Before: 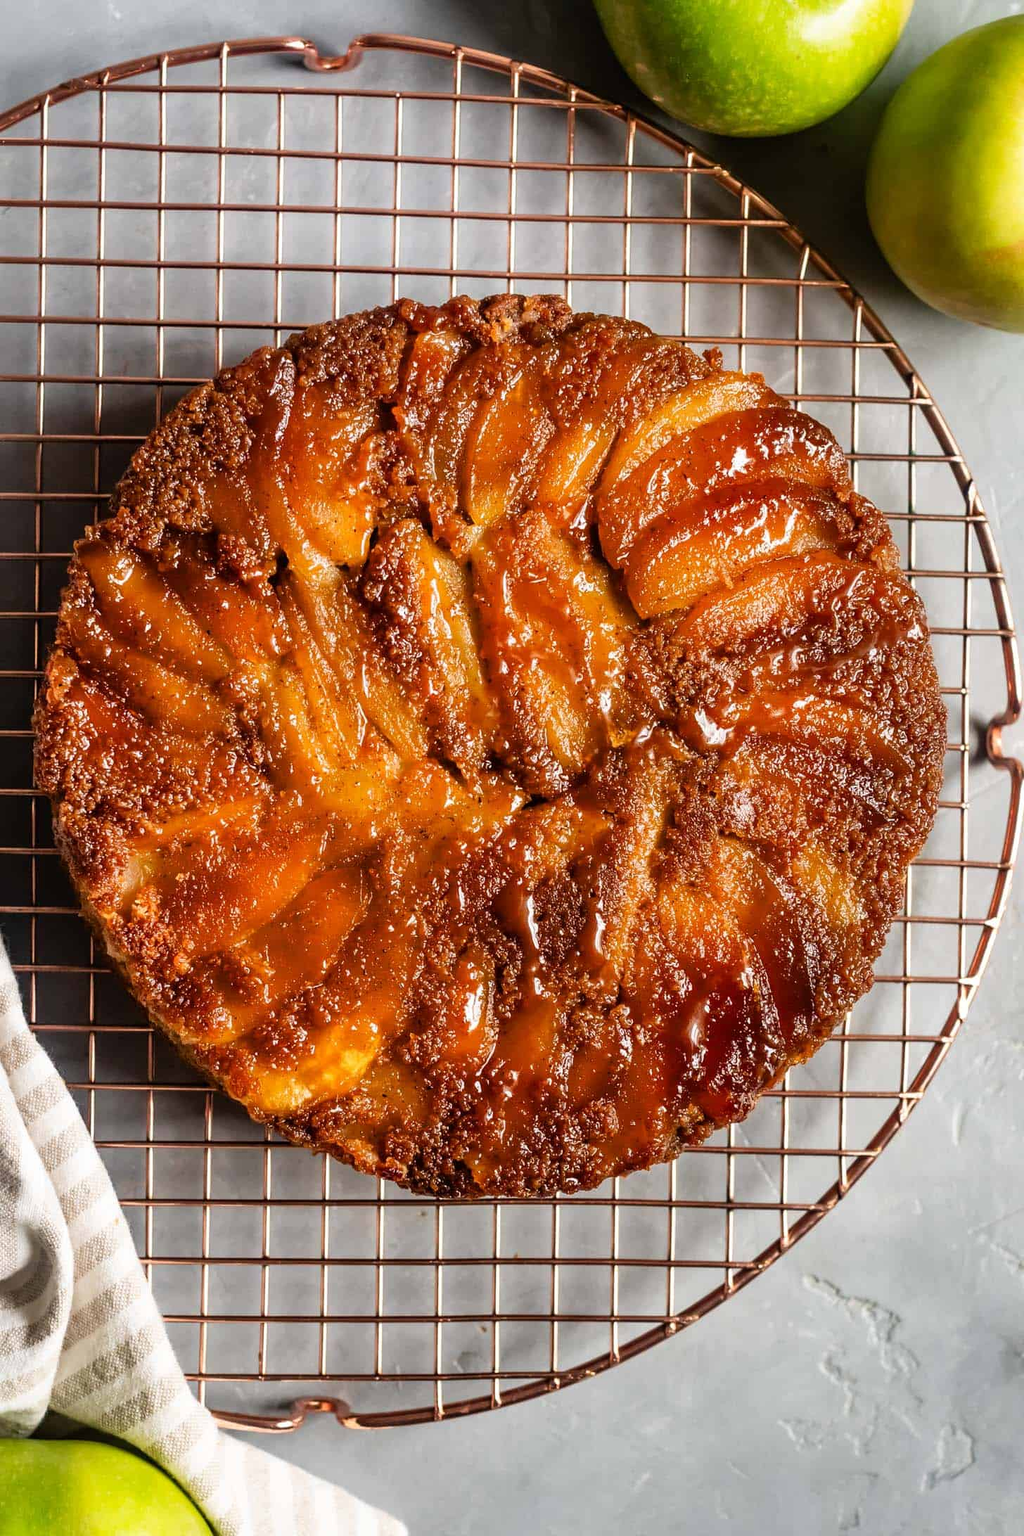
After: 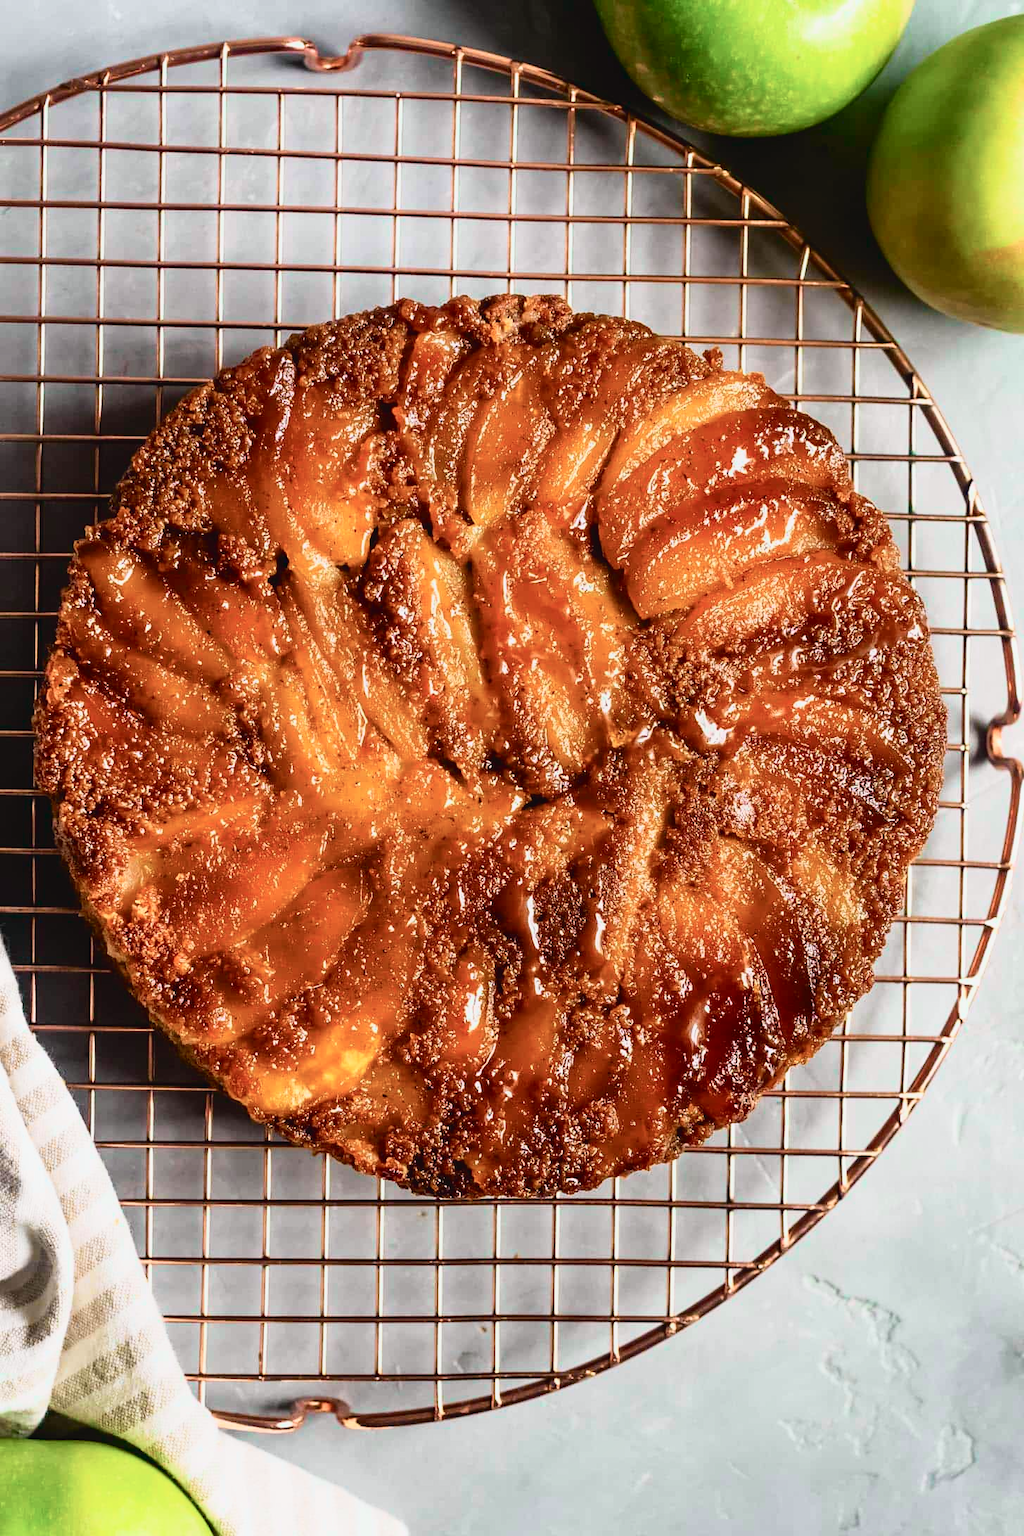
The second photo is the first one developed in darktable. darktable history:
velvia: strength 15.19%
shadows and highlights: shadows 1.39, highlights 41.72
tone curve: curves: ch0 [(0, 0.029) (0.099, 0.082) (0.264, 0.253) (0.447, 0.481) (0.678, 0.721) (0.828, 0.857) (0.992, 0.94)]; ch1 [(0, 0) (0.311, 0.266) (0.411, 0.374) (0.481, 0.458) (0.501, 0.499) (0.514, 0.512) (0.575, 0.577) (0.643, 0.648) (0.682, 0.674) (0.802, 0.812) (1, 1)]; ch2 [(0, 0) (0.259, 0.207) (0.323, 0.311) (0.376, 0.353) (0.463, 0.456) (0.498, 0.498) (0.524, 0.512) (0.574, 0.582) (0.648, 0.653) (0.768, 0.728) (1, 1)], color space Lab, independent channels, preserve colors none
